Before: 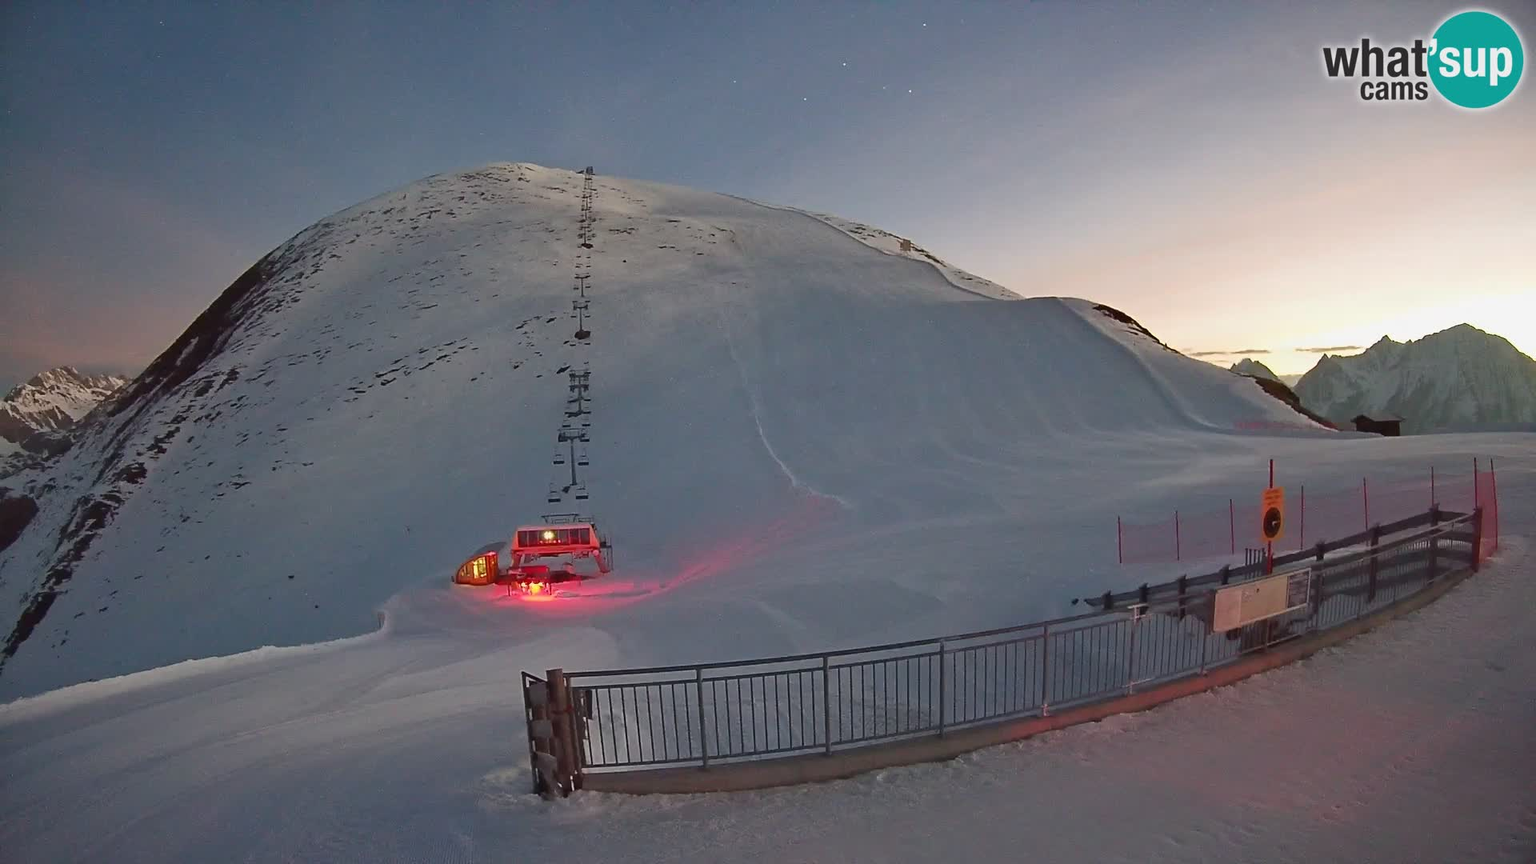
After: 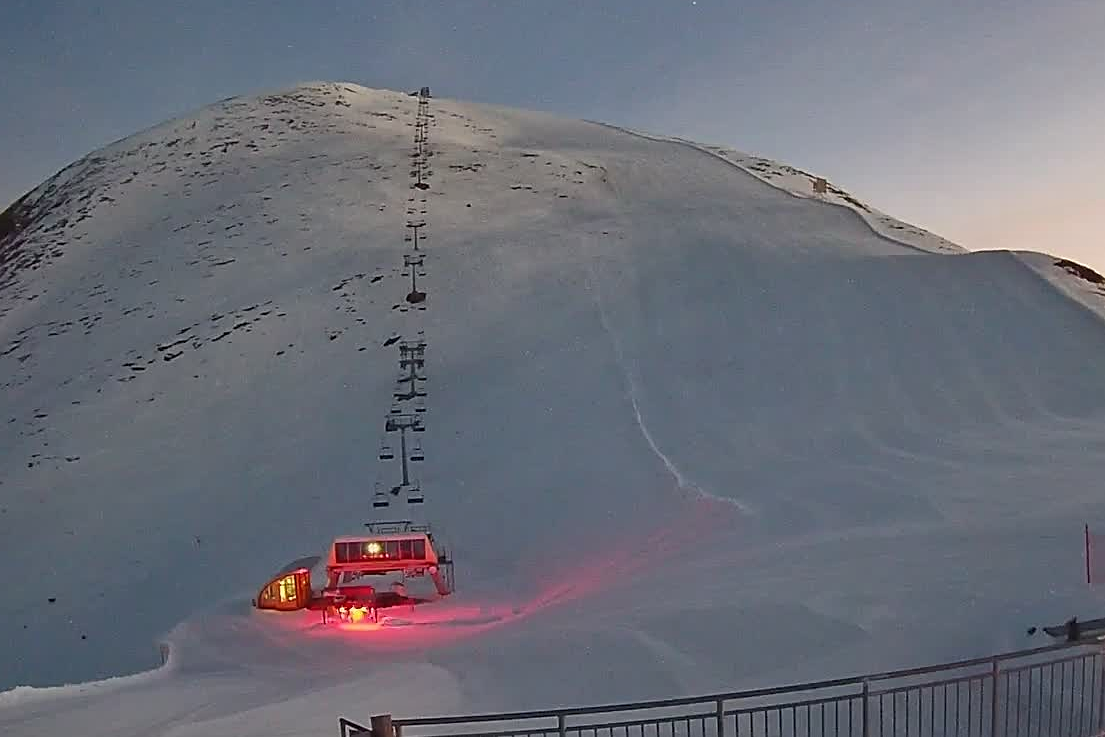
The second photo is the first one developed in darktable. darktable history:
crop: left 16.251%, top 11.285%, right 26.147%, bottom 20.424%
color correction: highlights b* 0.06
local contrast: detail 110%
sharpen: on, module defaults
